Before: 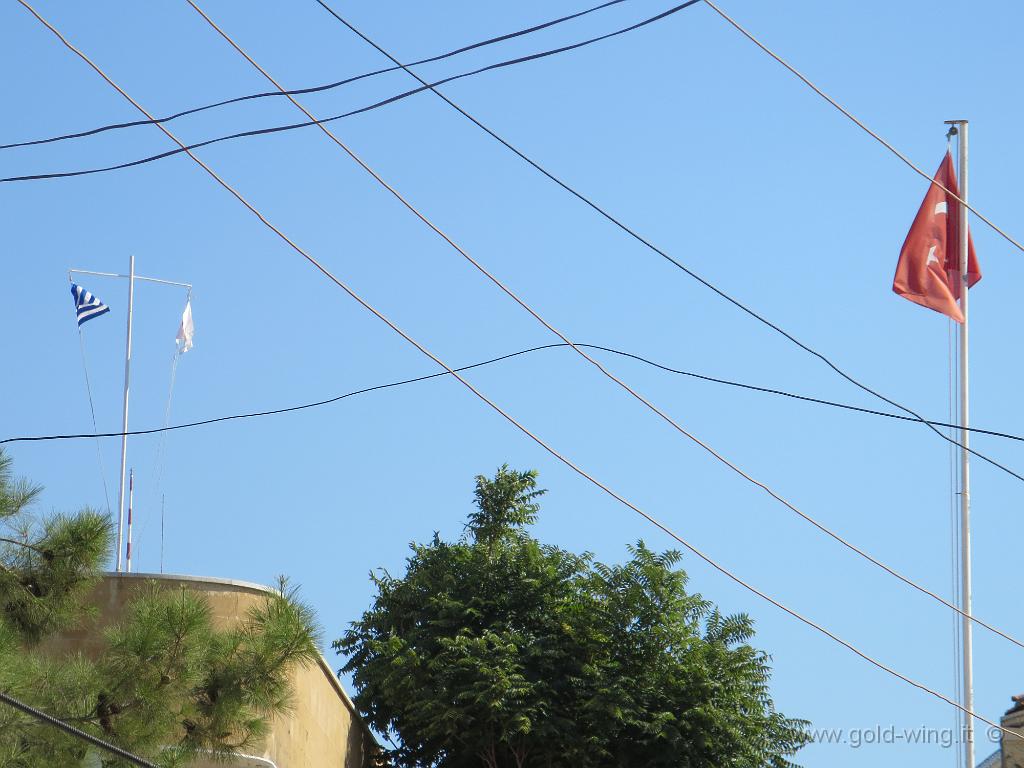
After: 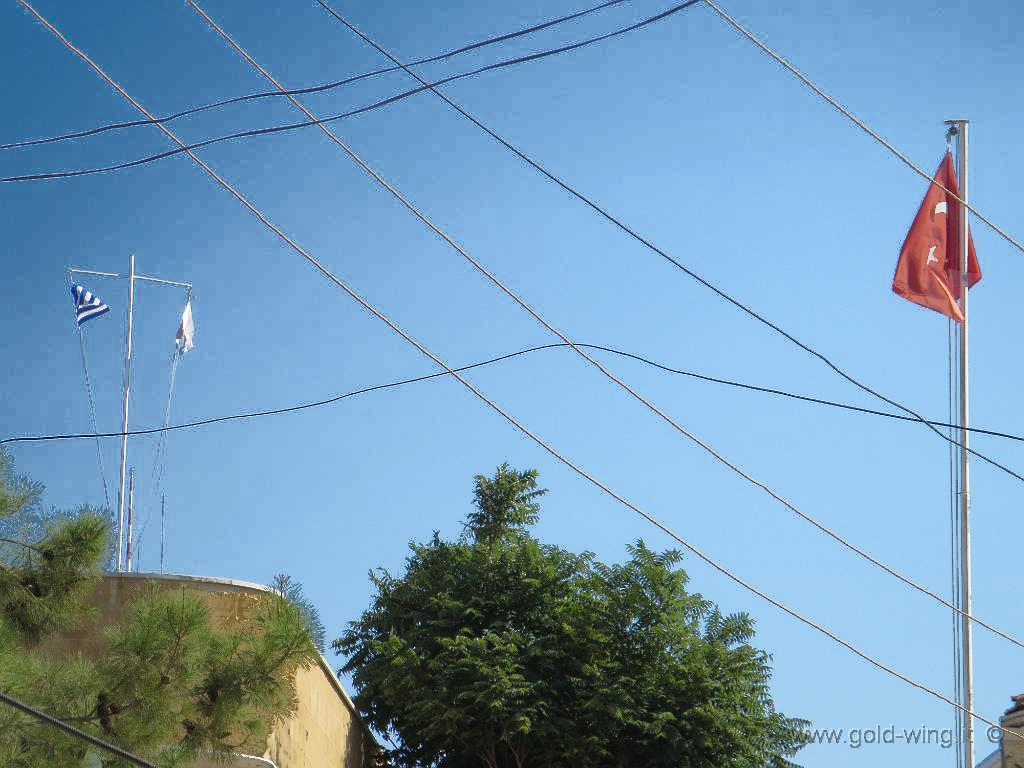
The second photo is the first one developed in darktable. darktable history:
white balance: emerald 1
fill light: exposure -0.73 EV, center 0.69, width 2.2
